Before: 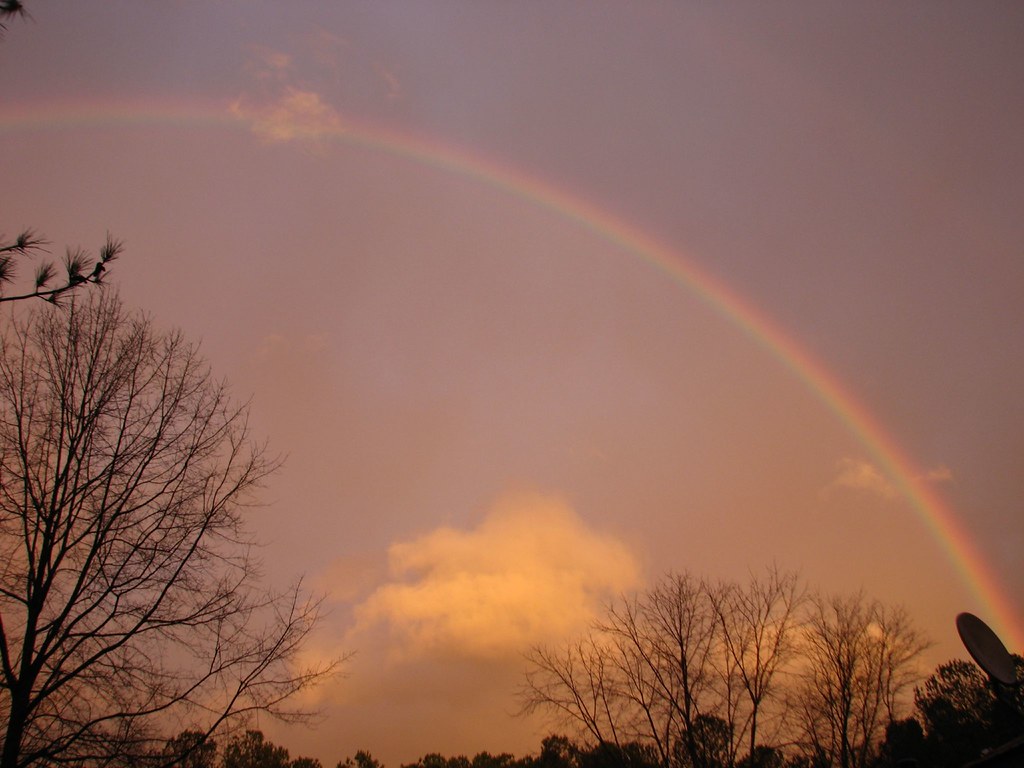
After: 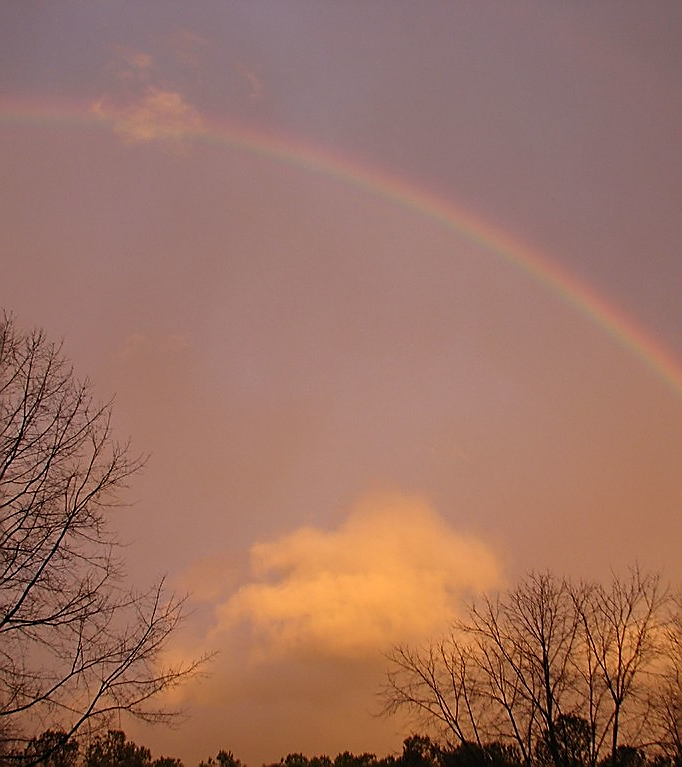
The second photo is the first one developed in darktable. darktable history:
sharpen: radius 1.4, amount 1.25, threshold 0.7
crop and rotate: left 13.537%, right 19.796%
